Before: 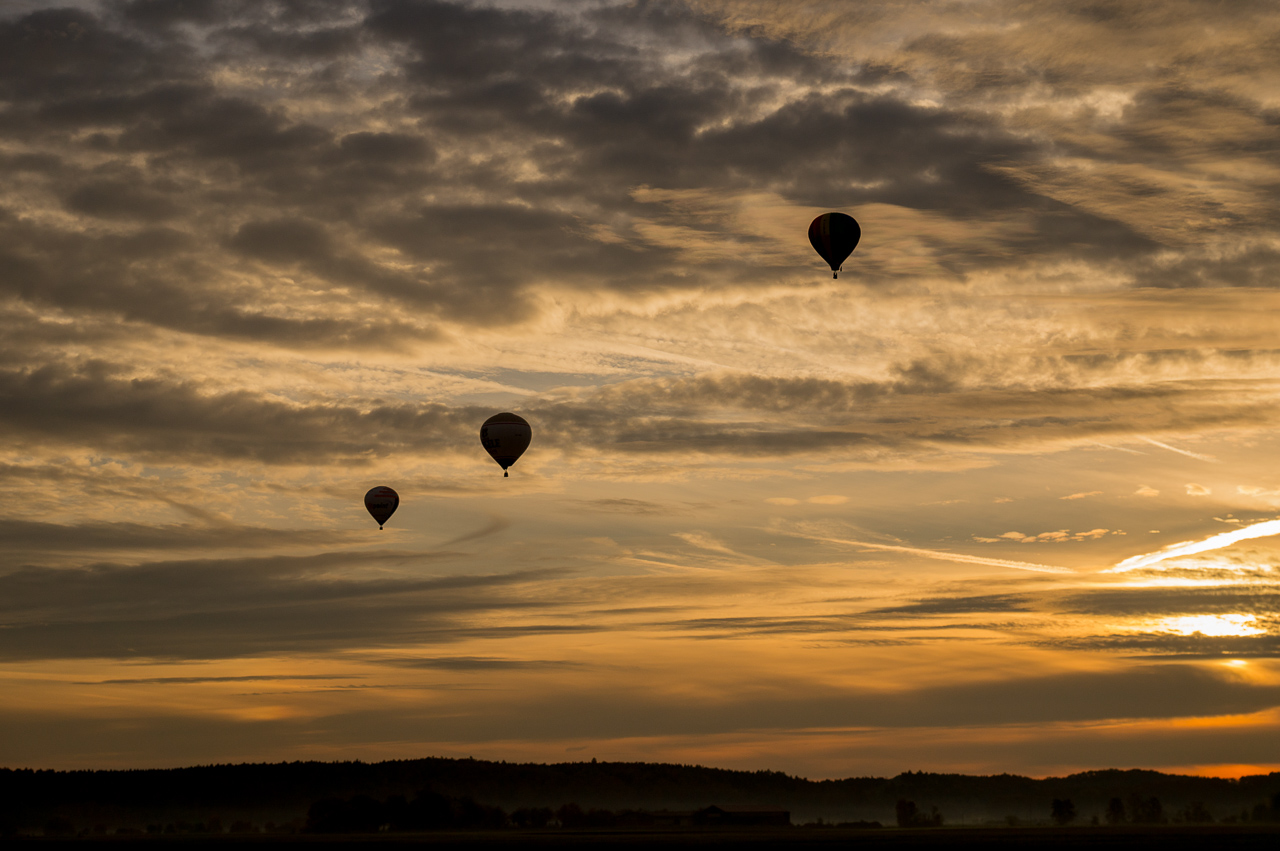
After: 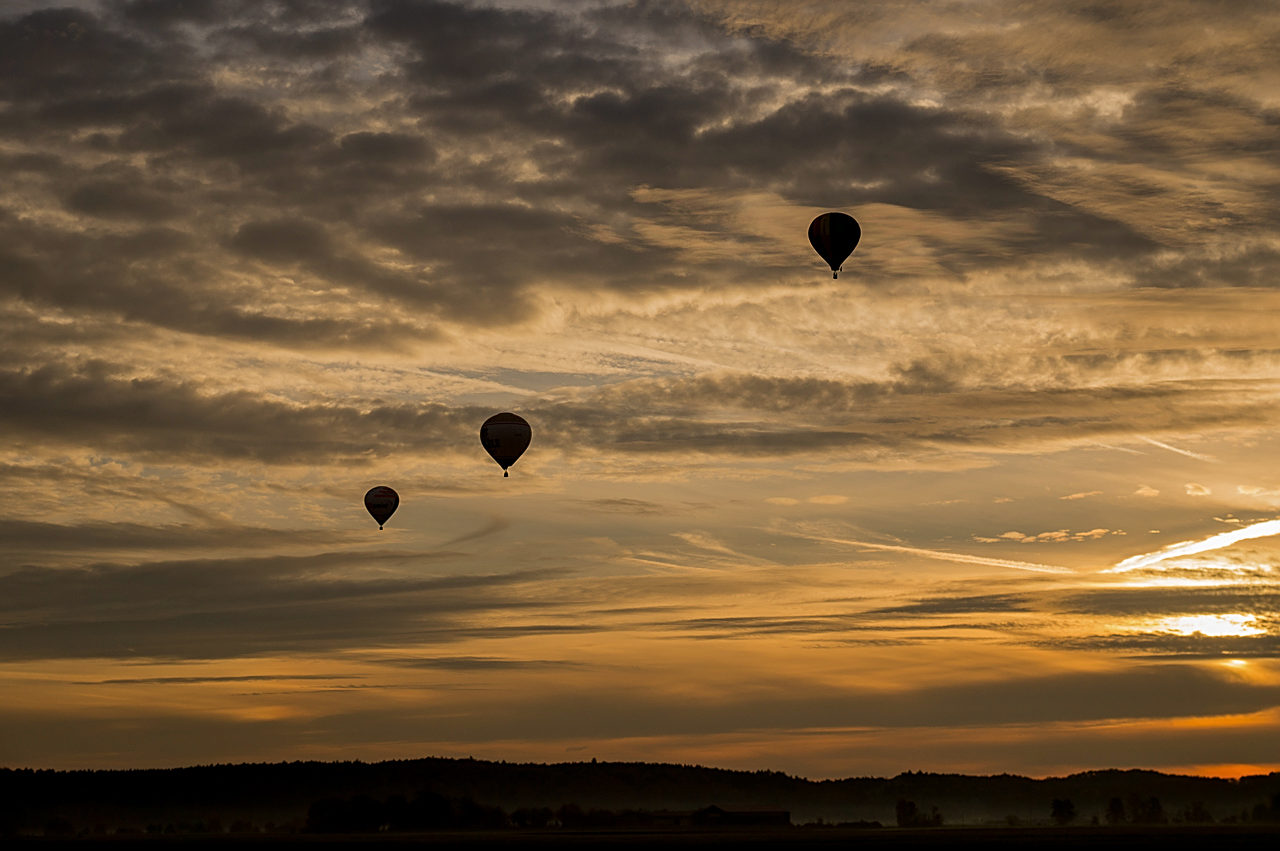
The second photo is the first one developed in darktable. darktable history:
white balance: emerald 1
sharpen: on, module defaults
base curve: curves: ch0 [(0, 0) (0.74, 0.67) (1, 1)]
